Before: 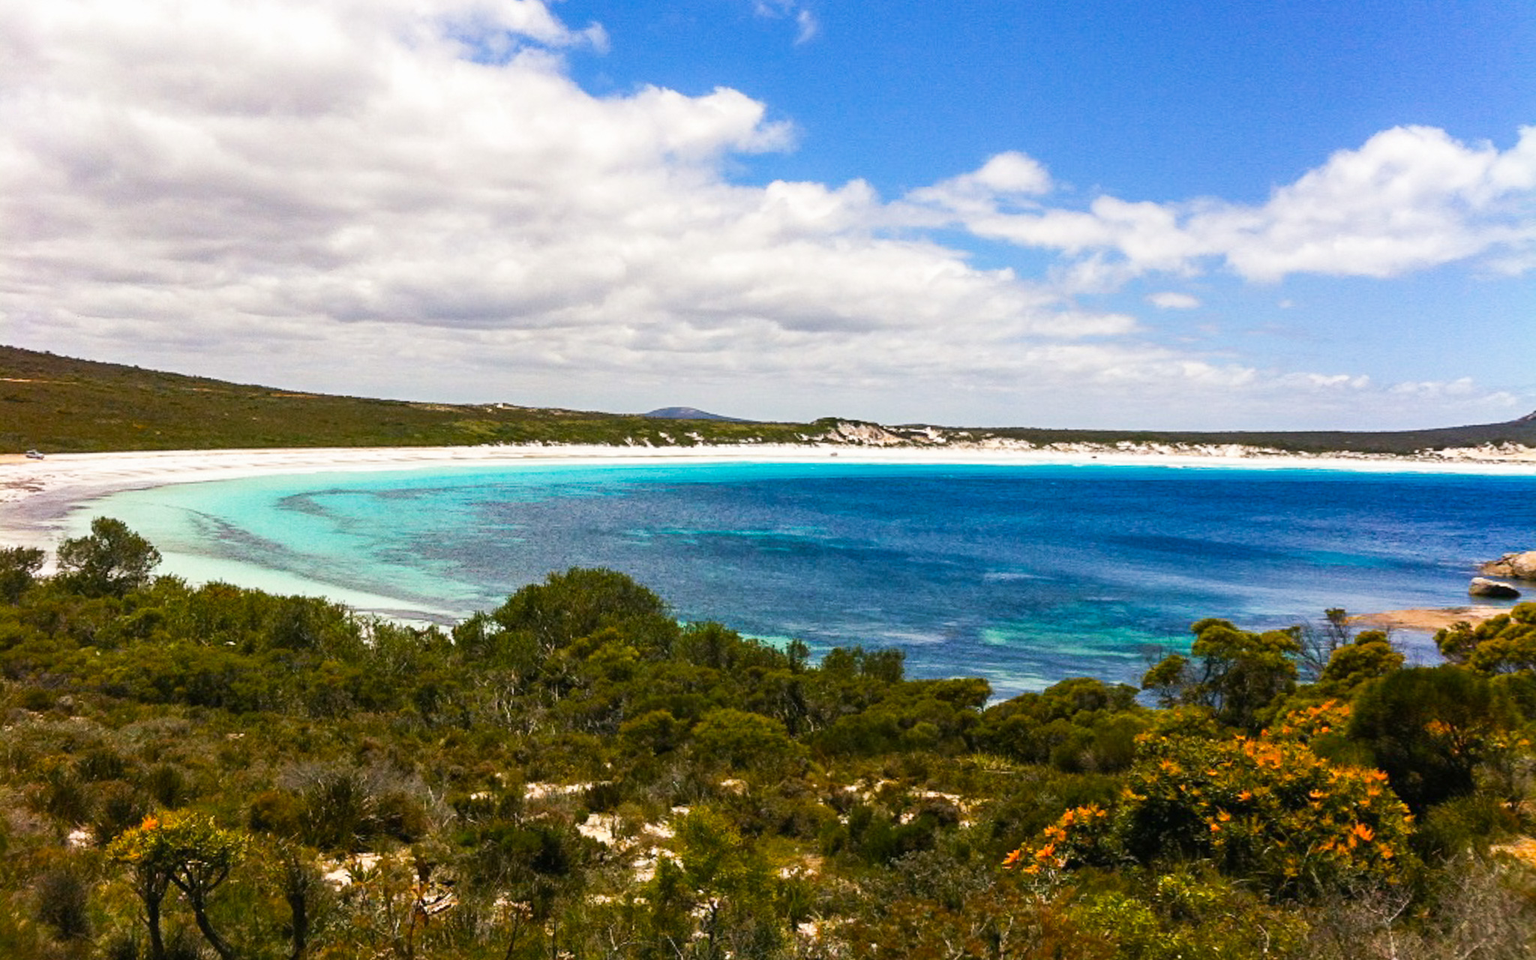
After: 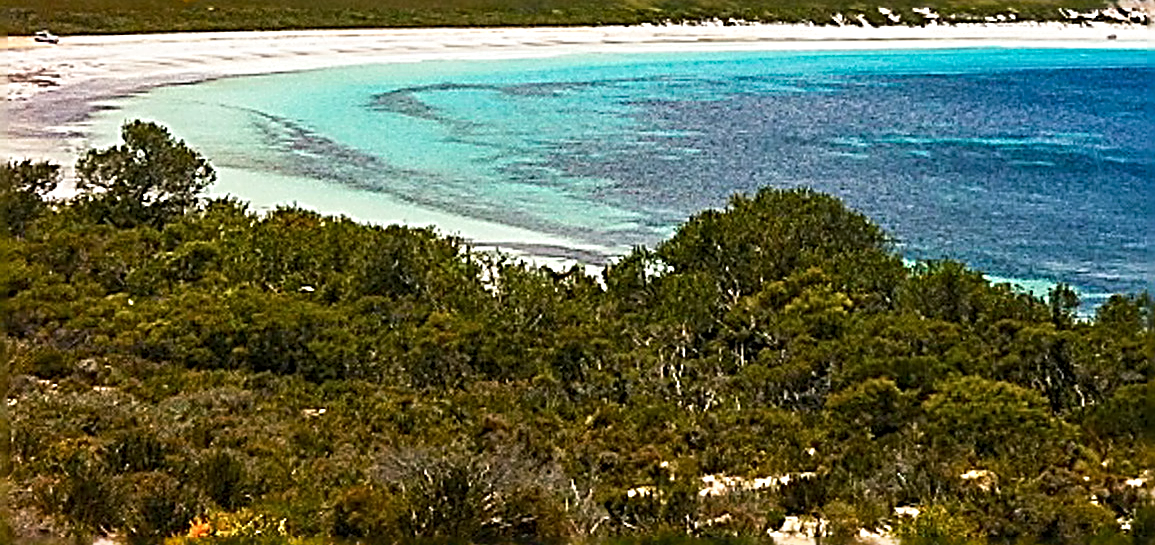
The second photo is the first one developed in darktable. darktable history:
crop: top 44.483%, right 43.593%, bottom 12.892%
white balance: emerald 1
sharpen: radius 3.158, amount 1.731
